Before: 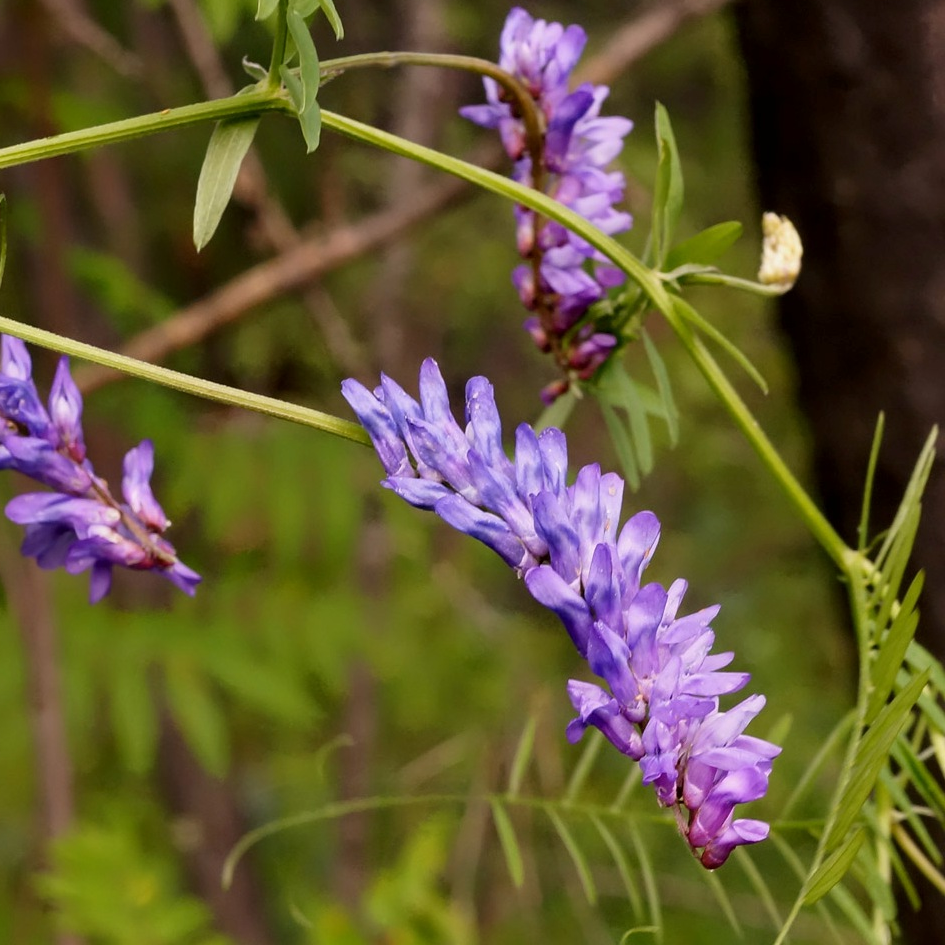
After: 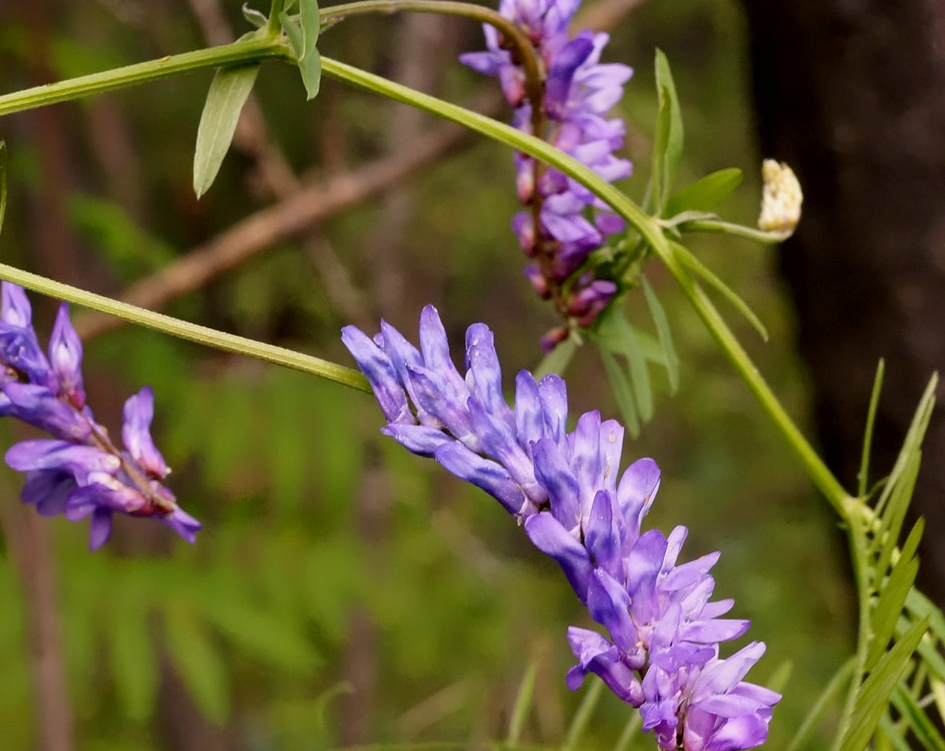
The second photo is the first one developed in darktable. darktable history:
crop and rotate: top 5.652%, bottom 14.799%
